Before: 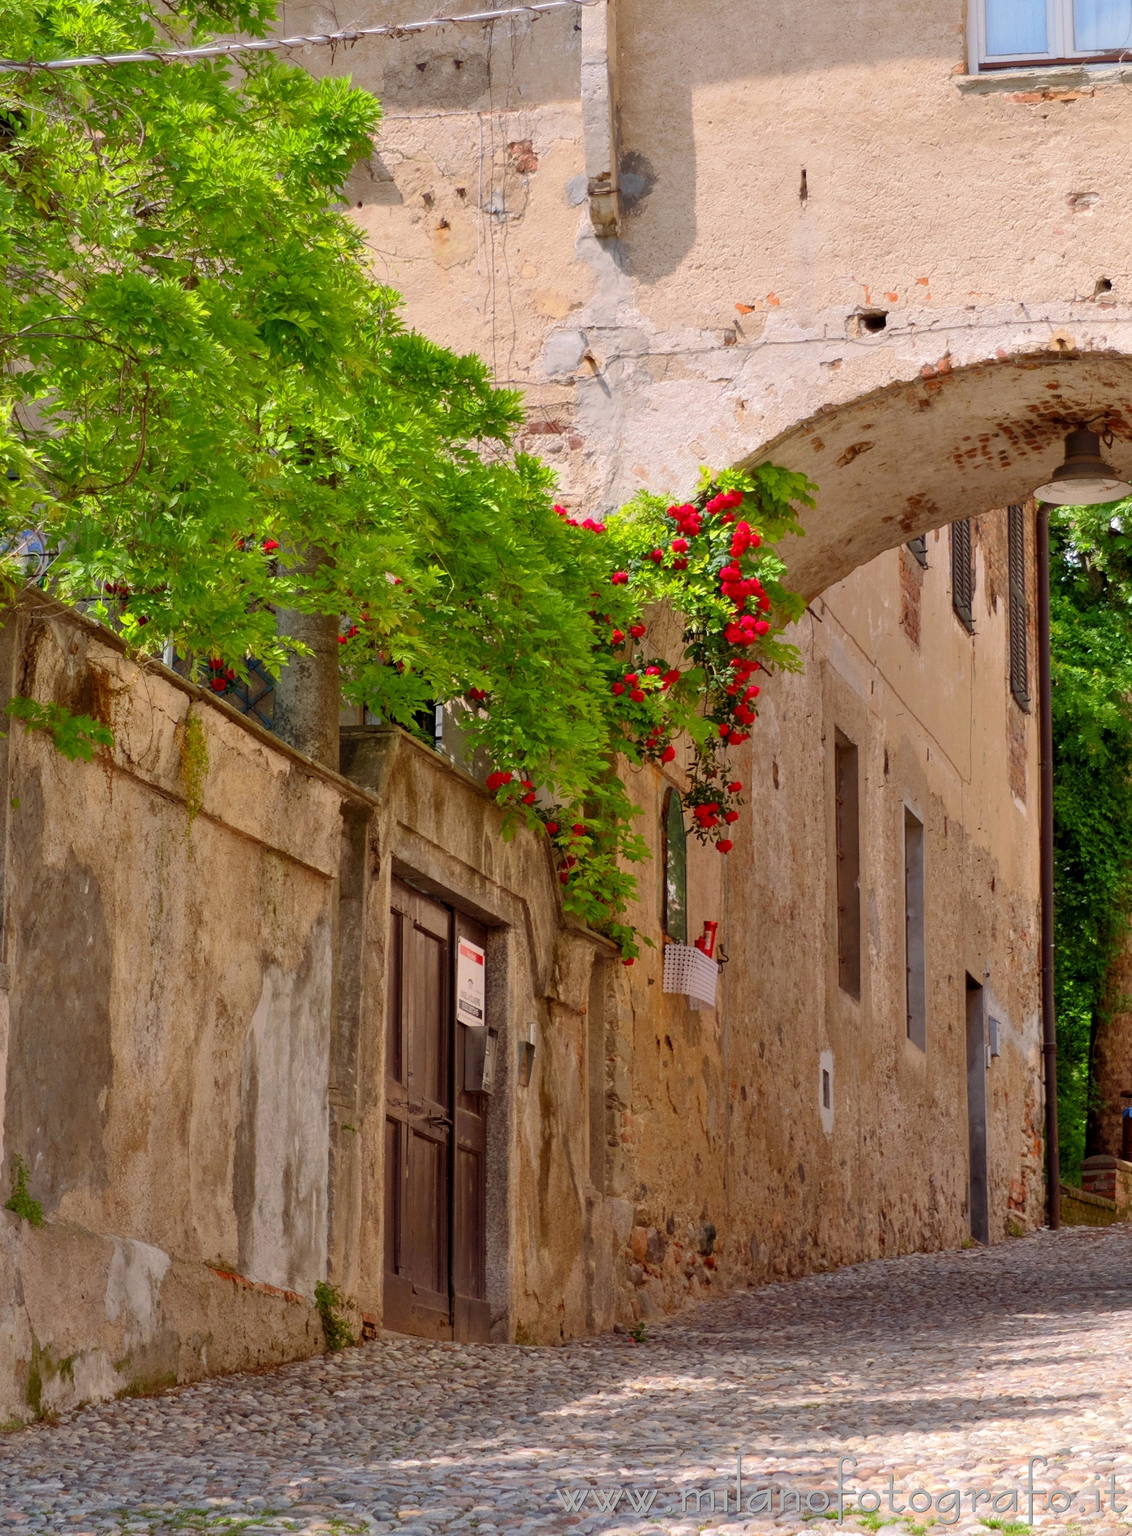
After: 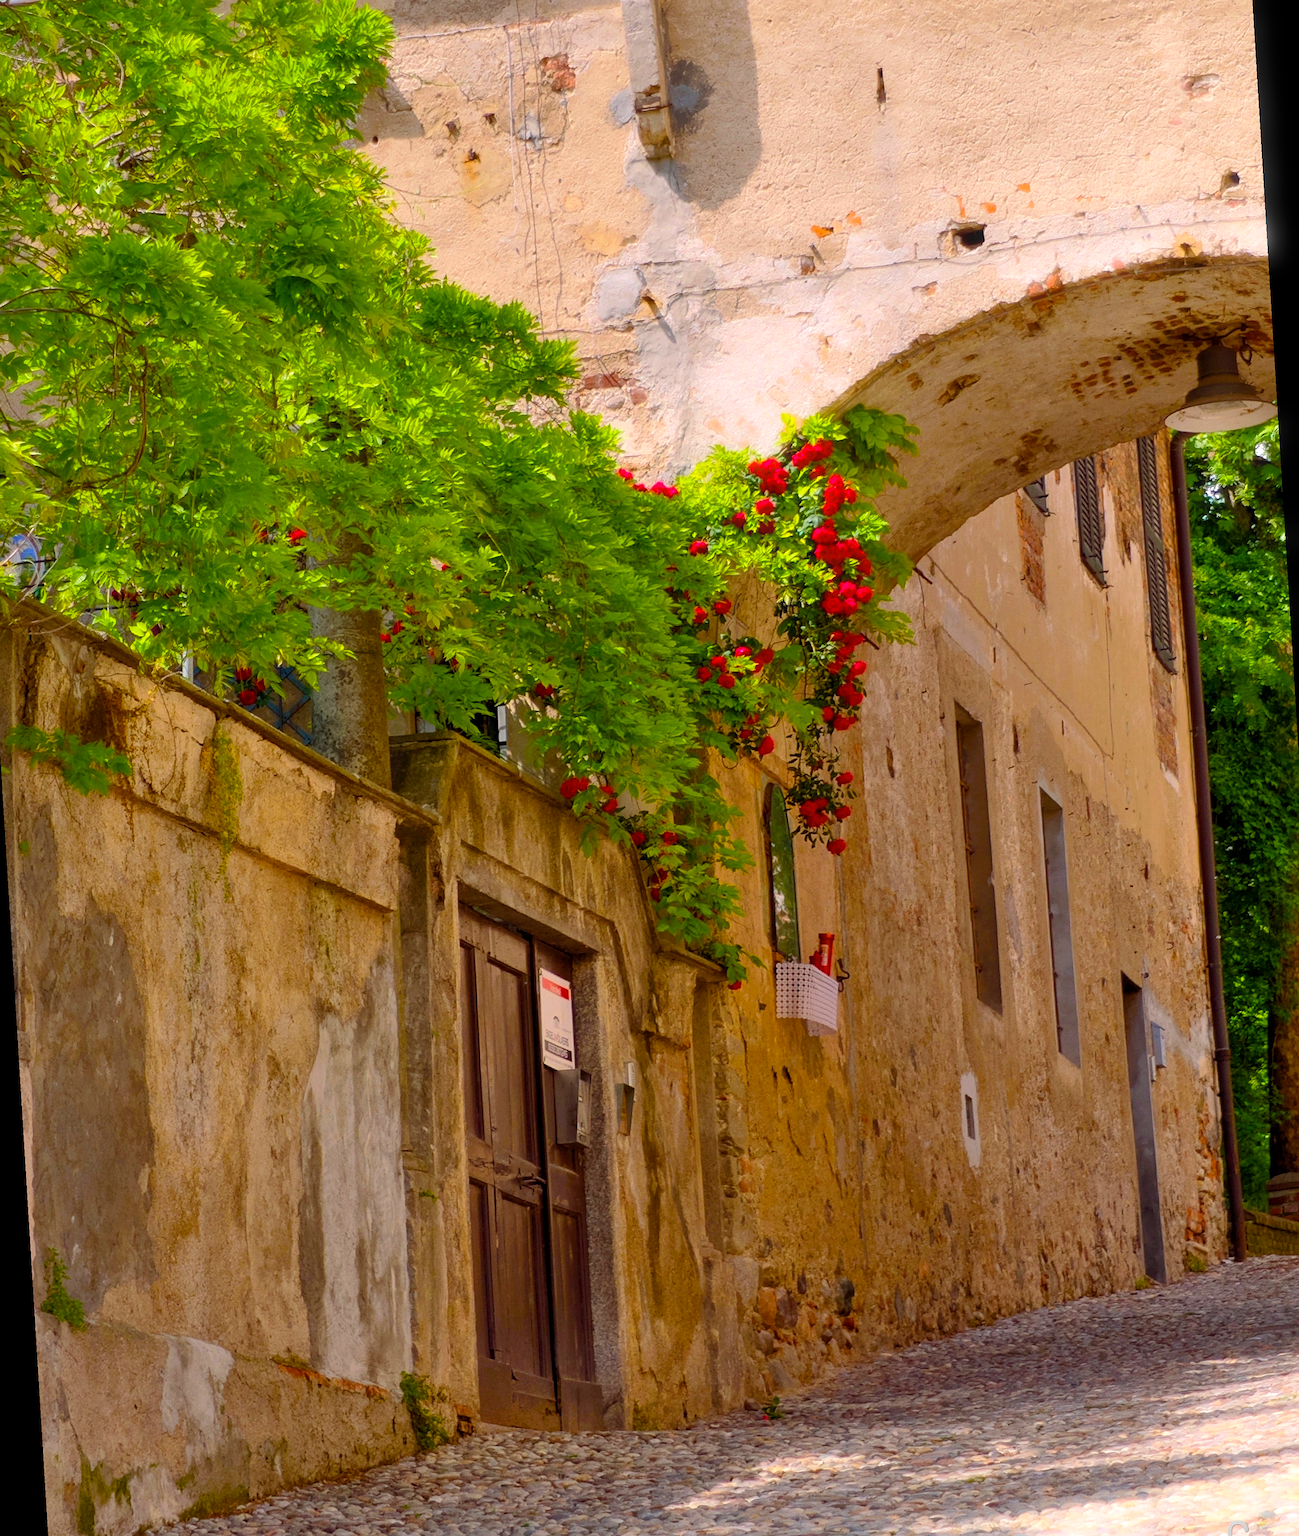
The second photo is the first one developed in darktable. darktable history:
sharpen: amount 0.2
contrast brightness saturation: contrast 0.01, saturation -0.05
bloom: size 5%, threshold 95%, strength 15%
color balance rgb: linear chroma grading › global chroma 15%, perceptual saturation grading › global saturation 30%
exposure: compensate highlight preservation false
rotate and perspective: rotation -3.52°, crop left 0.036, crop right 0.964, crop top 0.081, crop bottom 0.919
